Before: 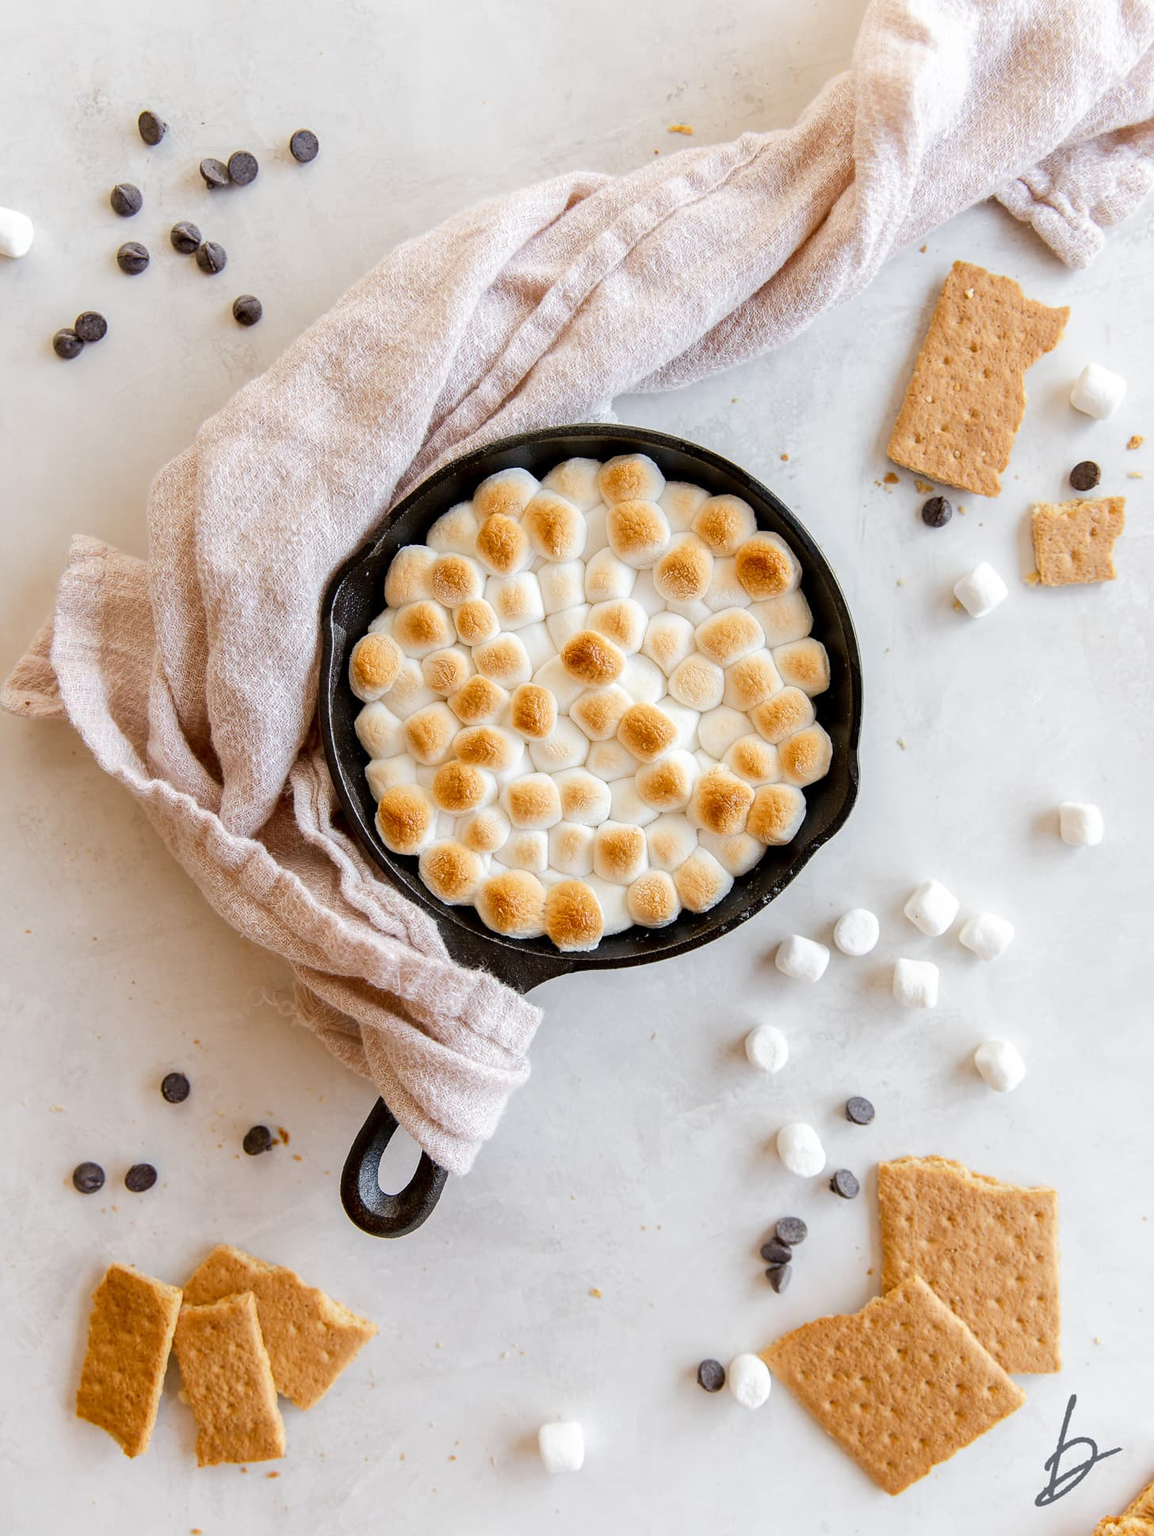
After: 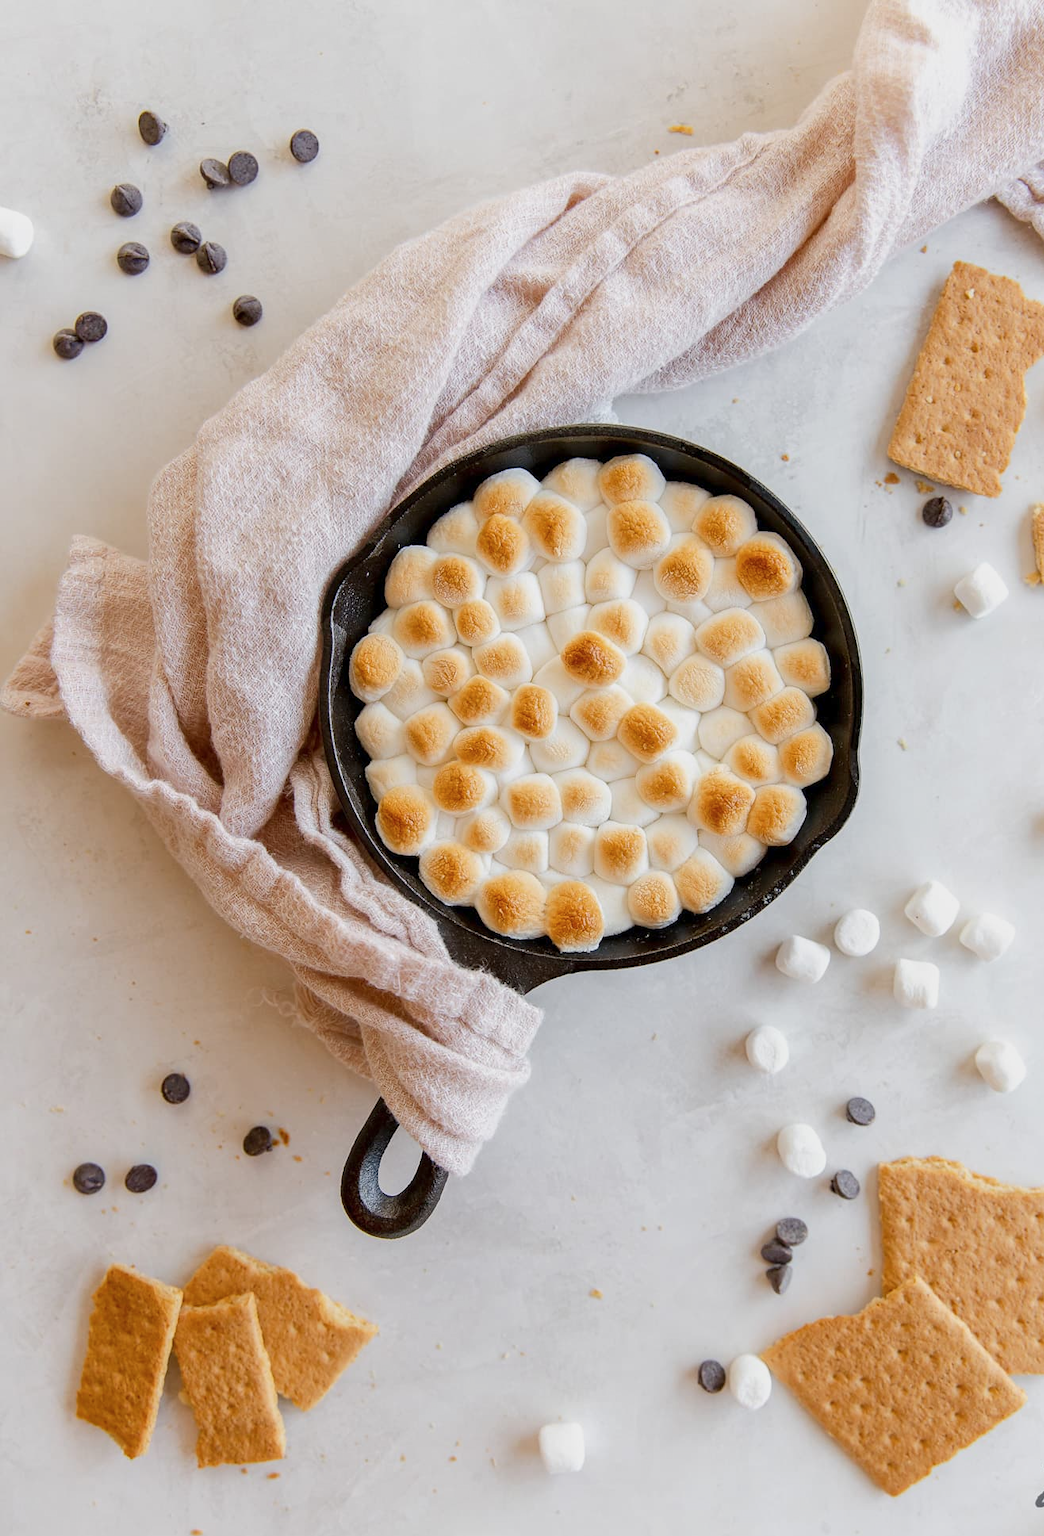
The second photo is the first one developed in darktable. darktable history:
crop: right 9.509%, bottom 0.031%
color balance rgb: contrast -10%
